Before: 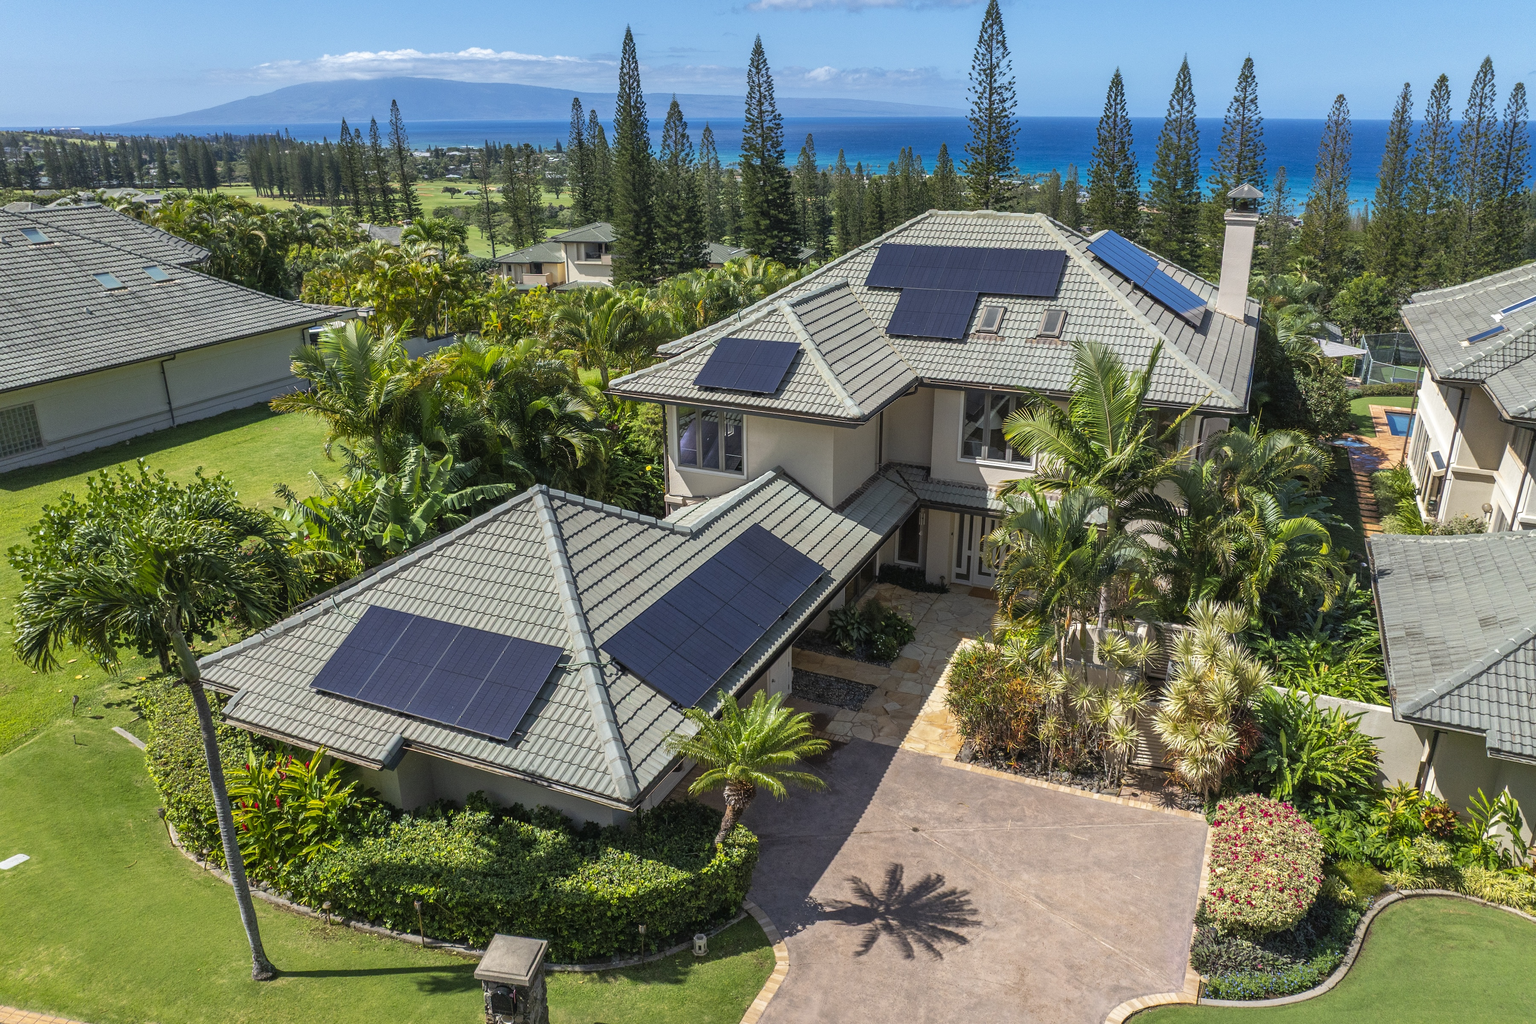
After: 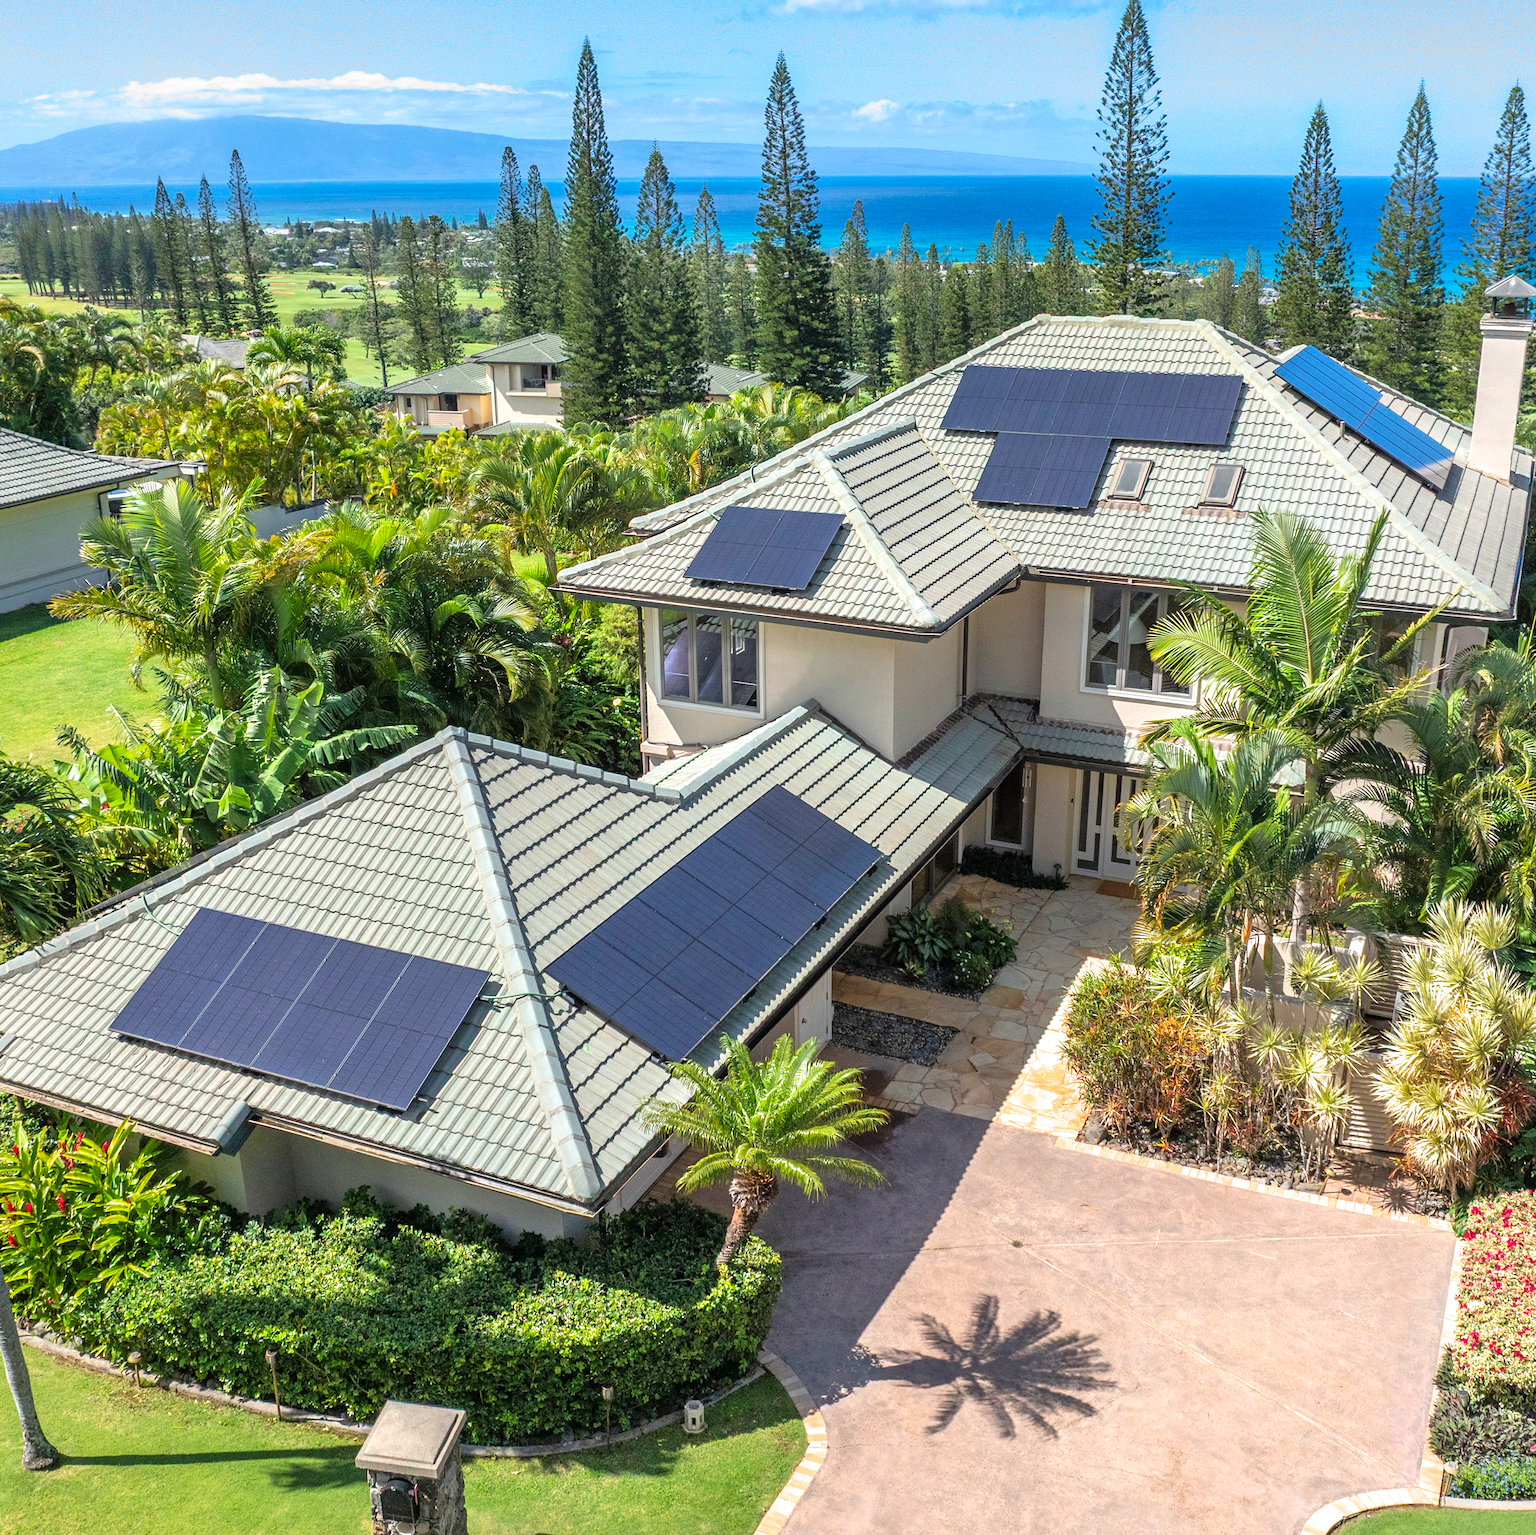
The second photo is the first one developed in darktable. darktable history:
crop and rotate: left 15.446%, right 17.836%
filmic rgb: black relative exposure -15 EV, white relative exposure 3 EV, threshold 6 EV, target black luminance 0%, hardness 9.27, latitude 99%, contrast 0.912, shadows ↔ highlights balance 0.505%, add noise in highlights 0, color science v3 (2019), use custom middle-gray values true, iterations of high-quality reconstruction 0, contrast in highlights soft, enable highlight reconstruction true
exposure: black level correction 0, exposure 1 EV, compensate exposure bias true, compensate highlight preservation false
